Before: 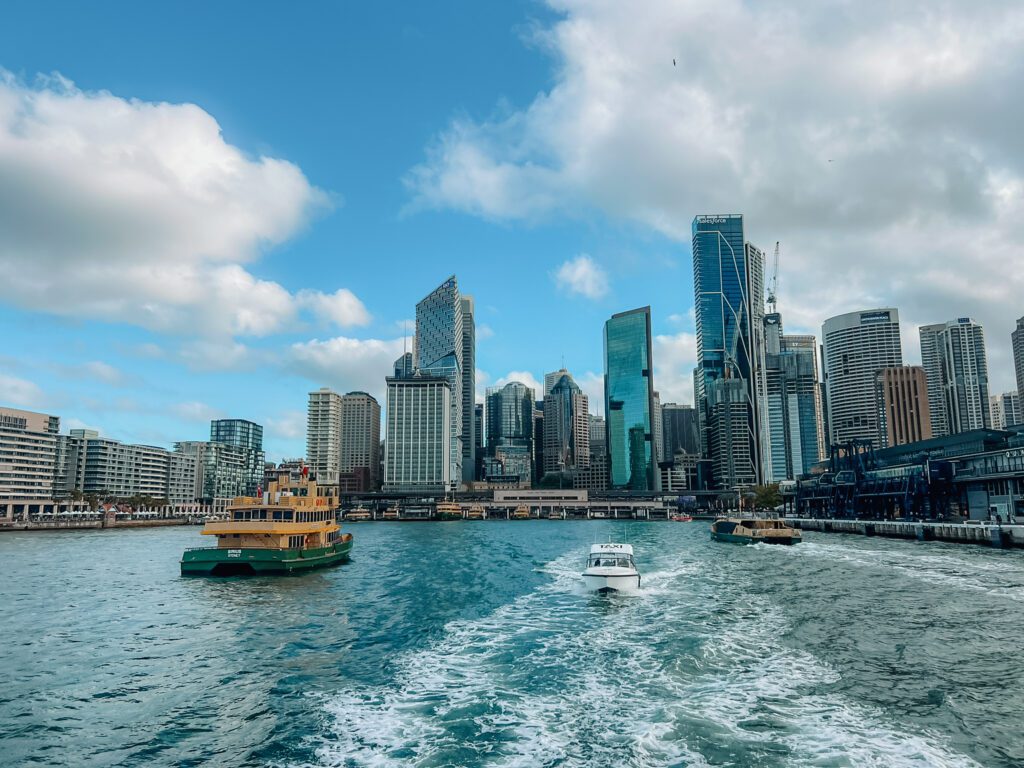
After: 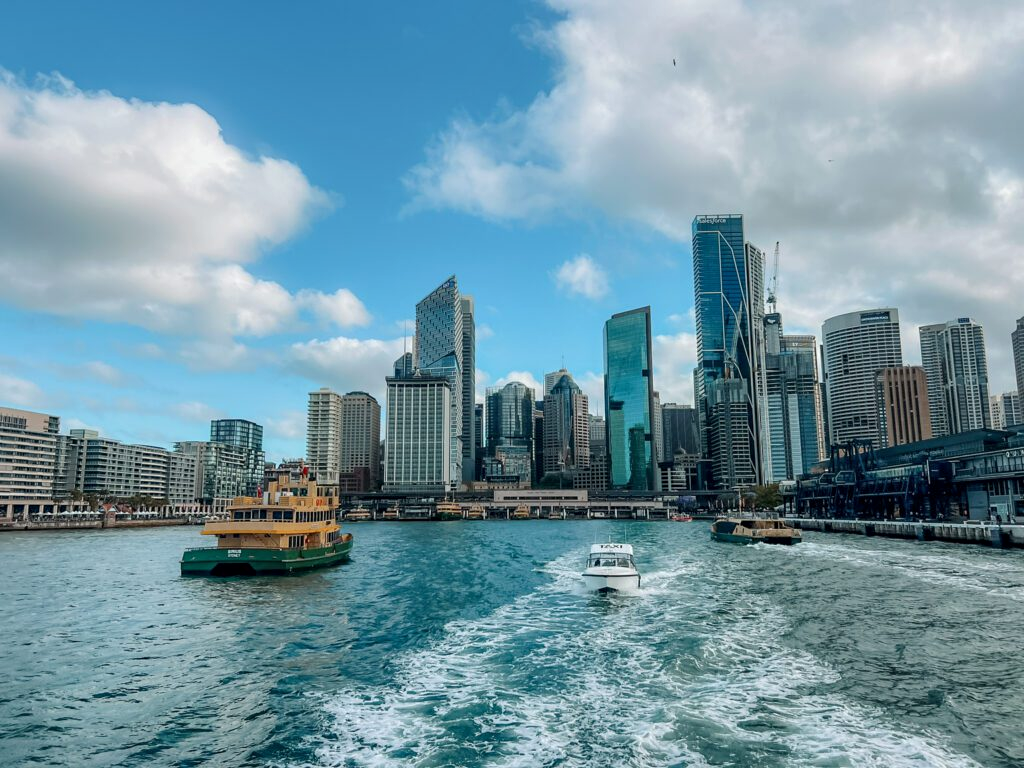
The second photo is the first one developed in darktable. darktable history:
shadows and highlights: shadows 24.83, highlights -25.49
contrast equalizer: octaves 7, y [[0.526, 0.53, 0.532, 0.532, 0.53, 0.525], [0.5 ×6], [0.5 ×6], [0 ×6], [0 ×6]], mix 0.526
